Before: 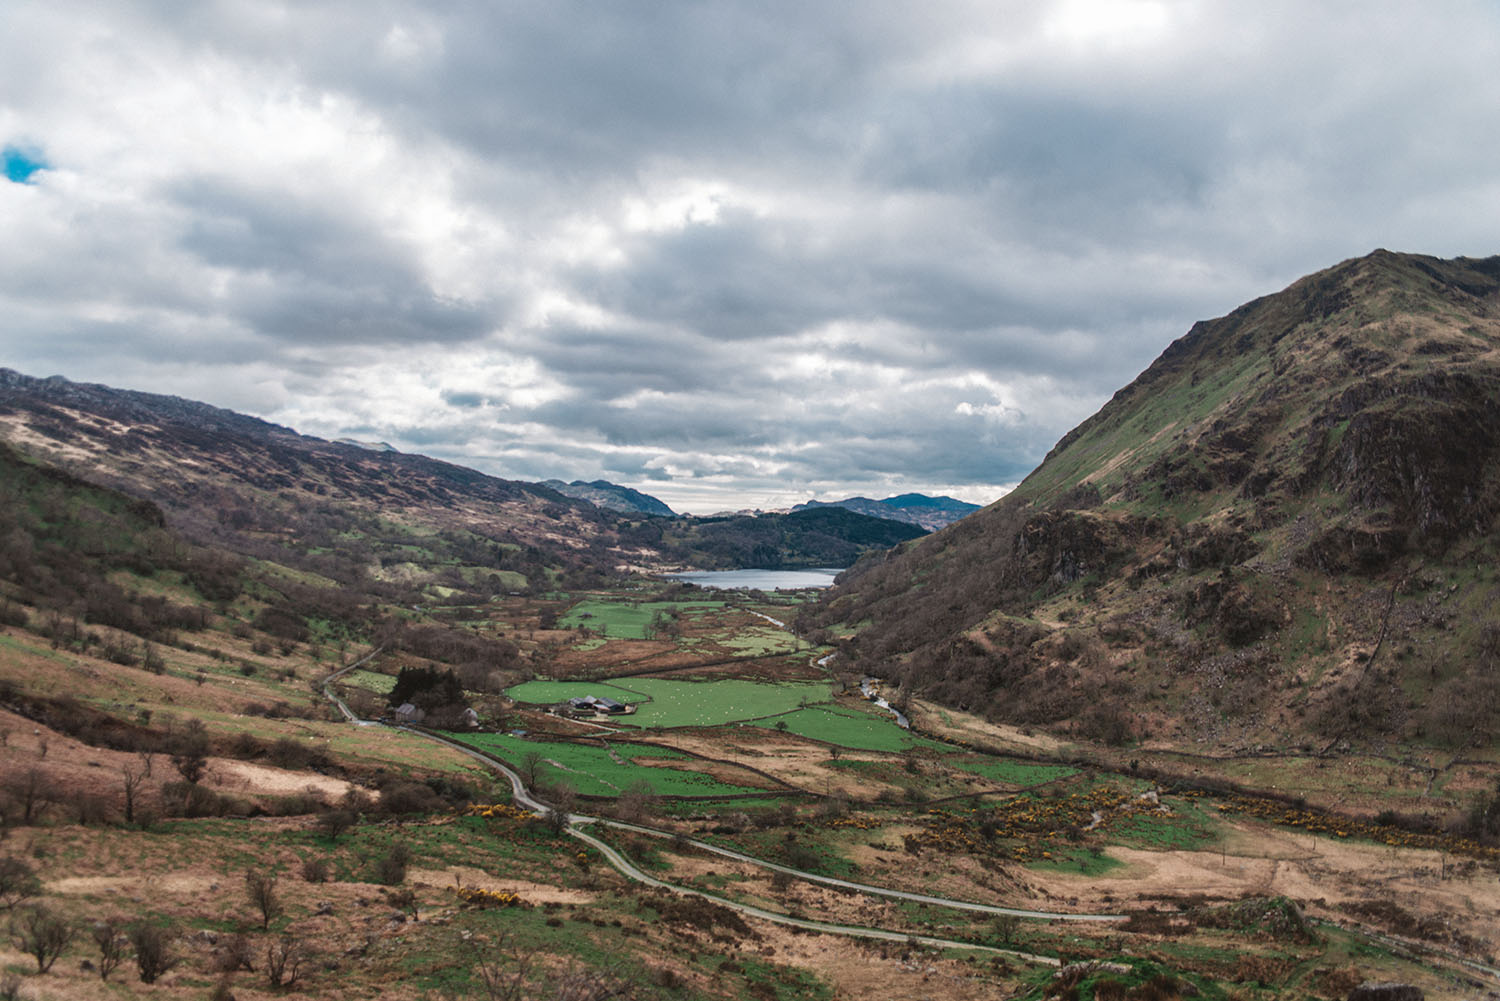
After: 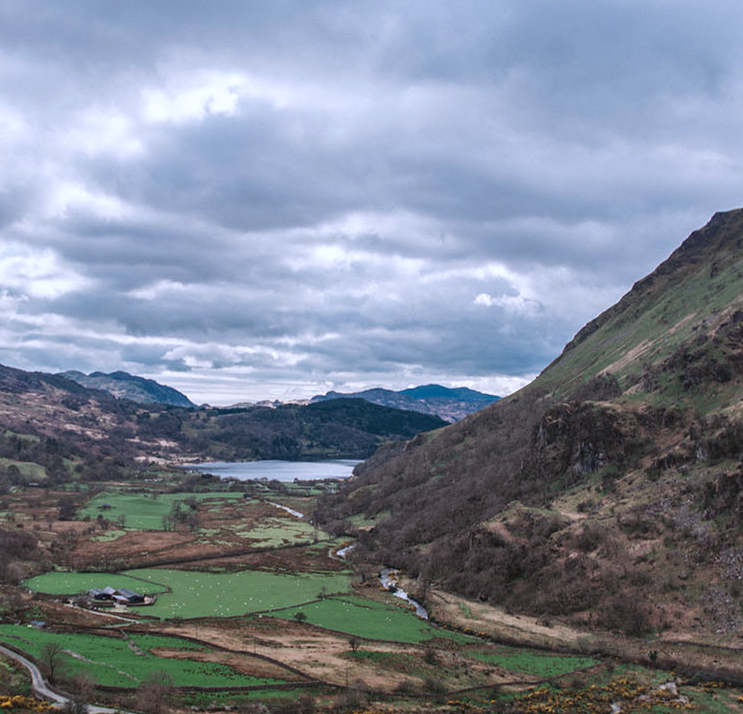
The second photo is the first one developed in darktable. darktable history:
crop: left 32.075%, top 10.976%, right 18.355%, bottom 17.596%
white balance: red 0.967, blue 1.119, emerald 0.756
